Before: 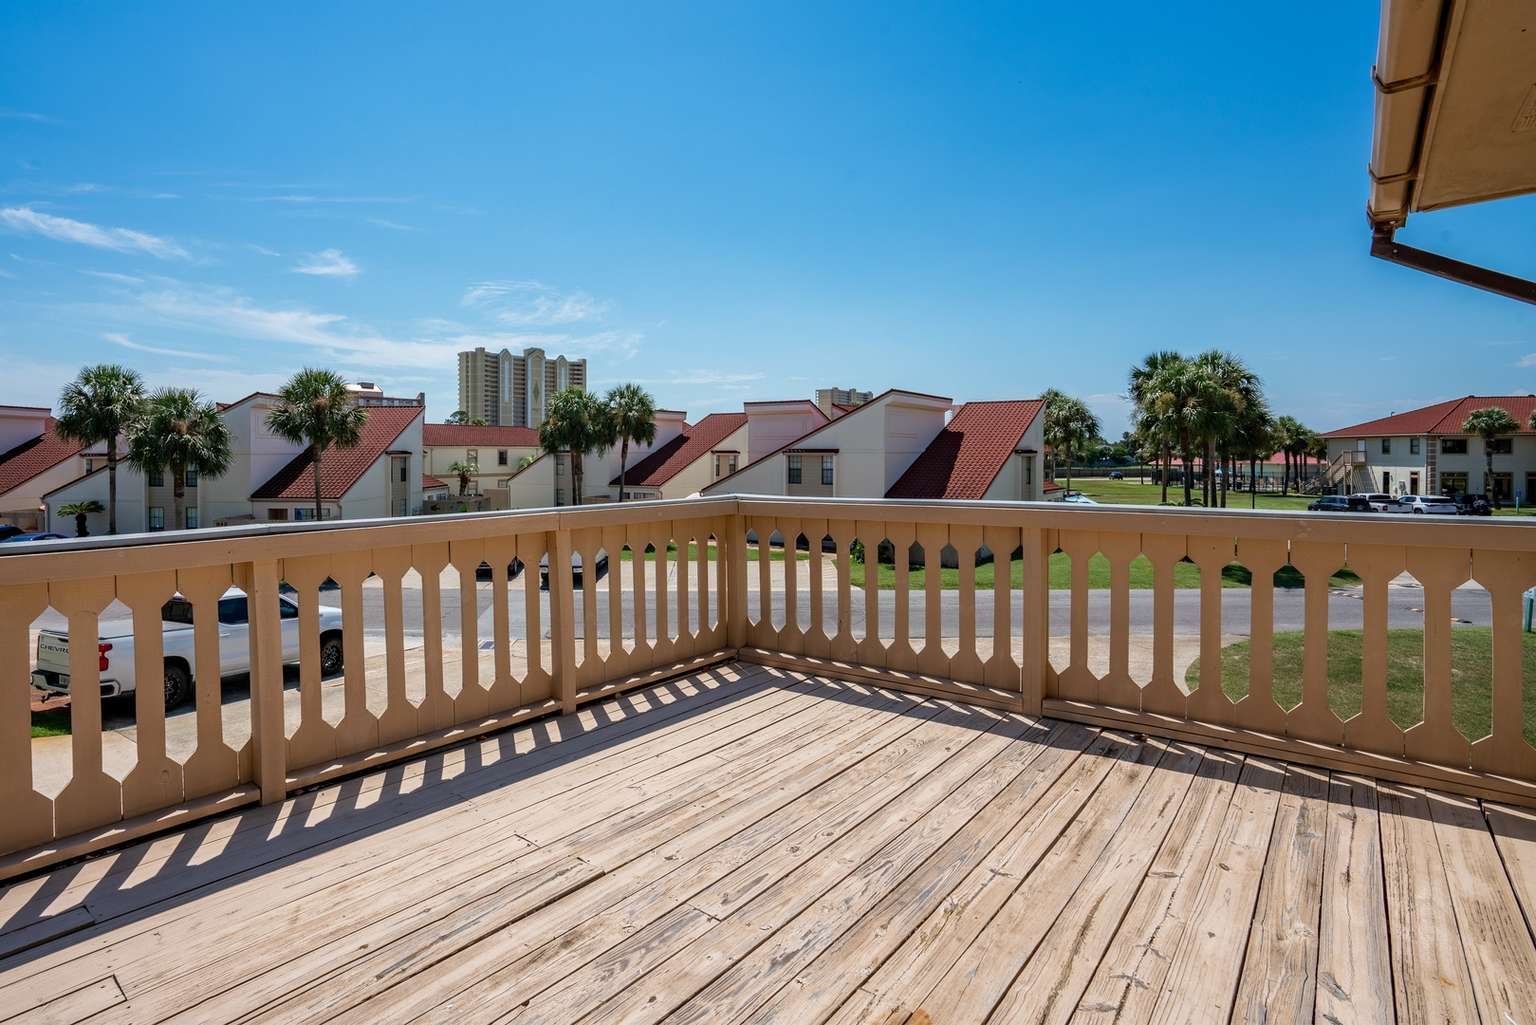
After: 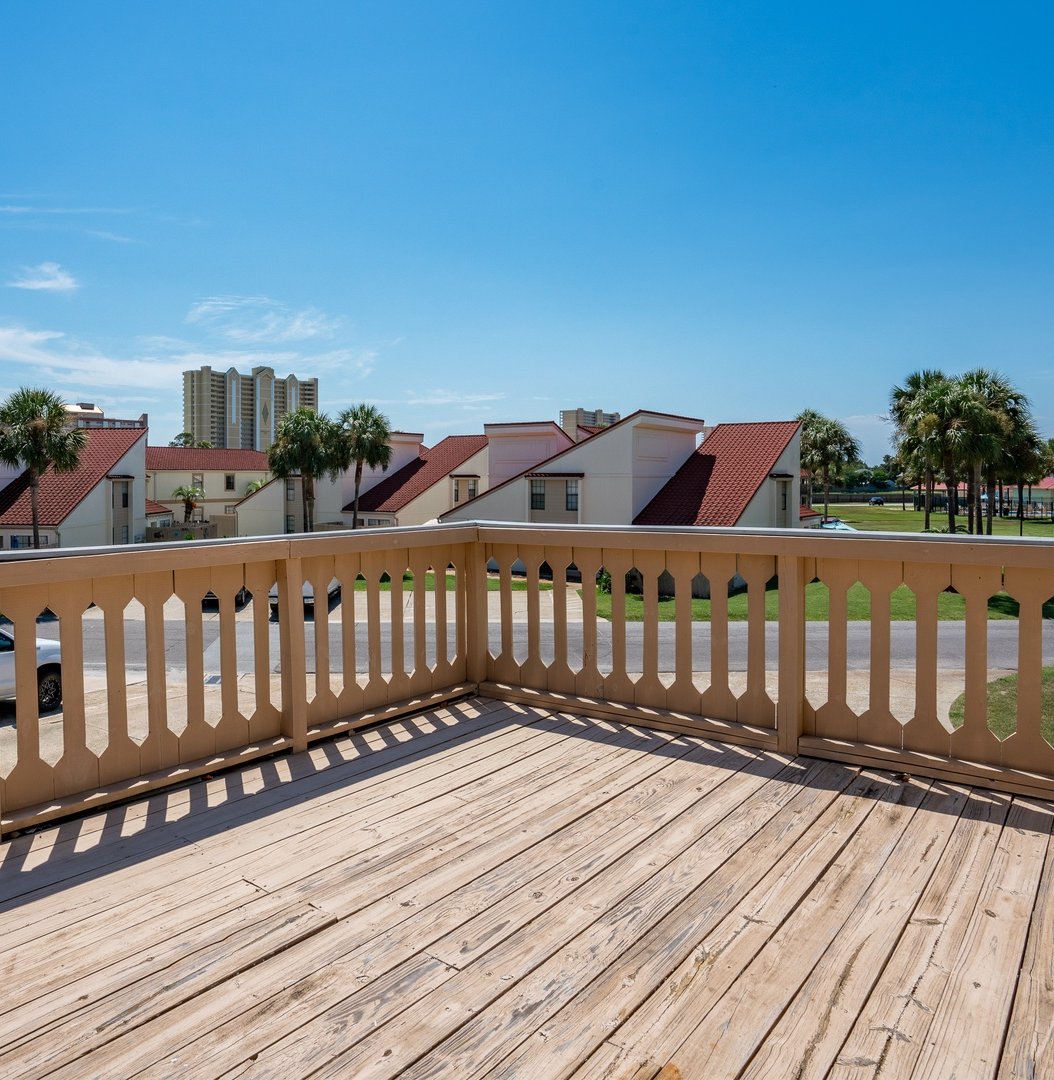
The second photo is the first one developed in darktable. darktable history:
crop and rotate: left 18.535%, right 16.321%
